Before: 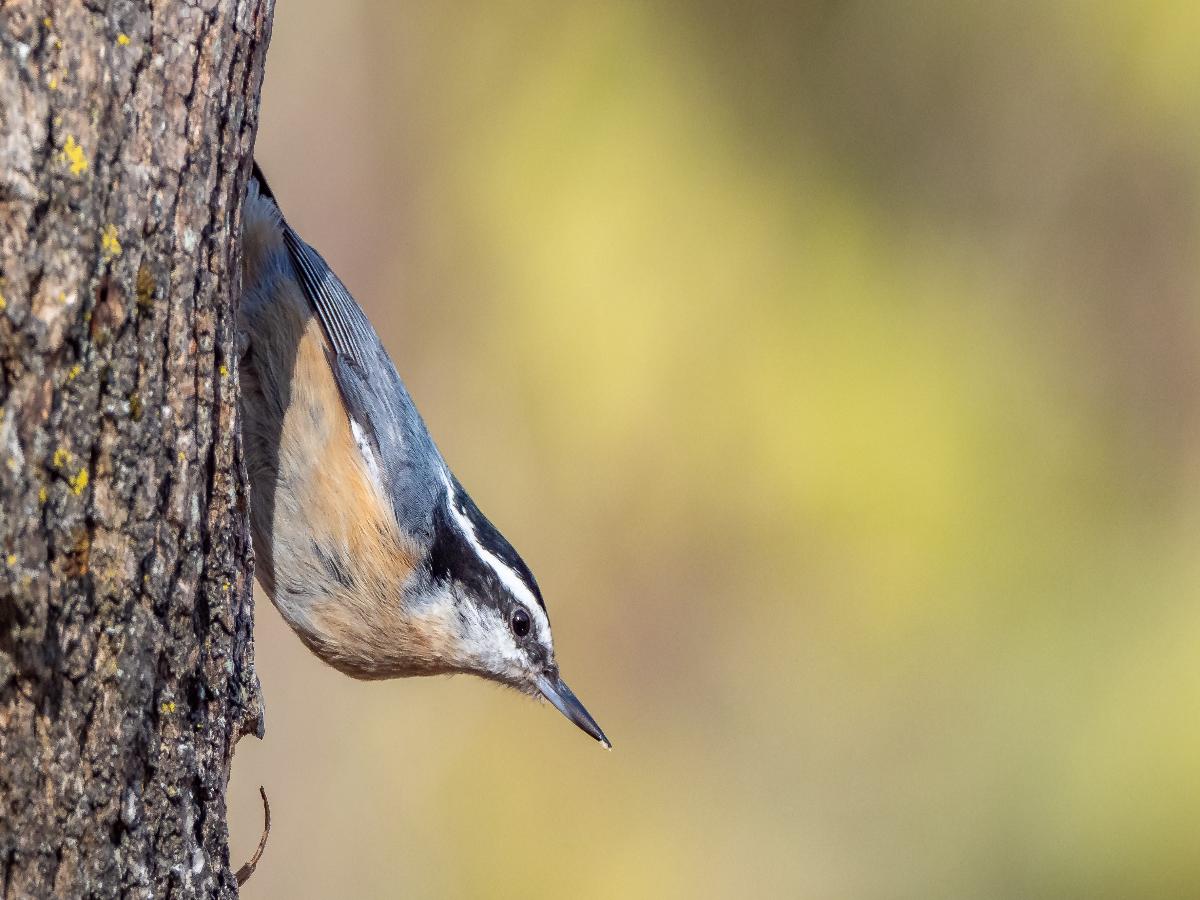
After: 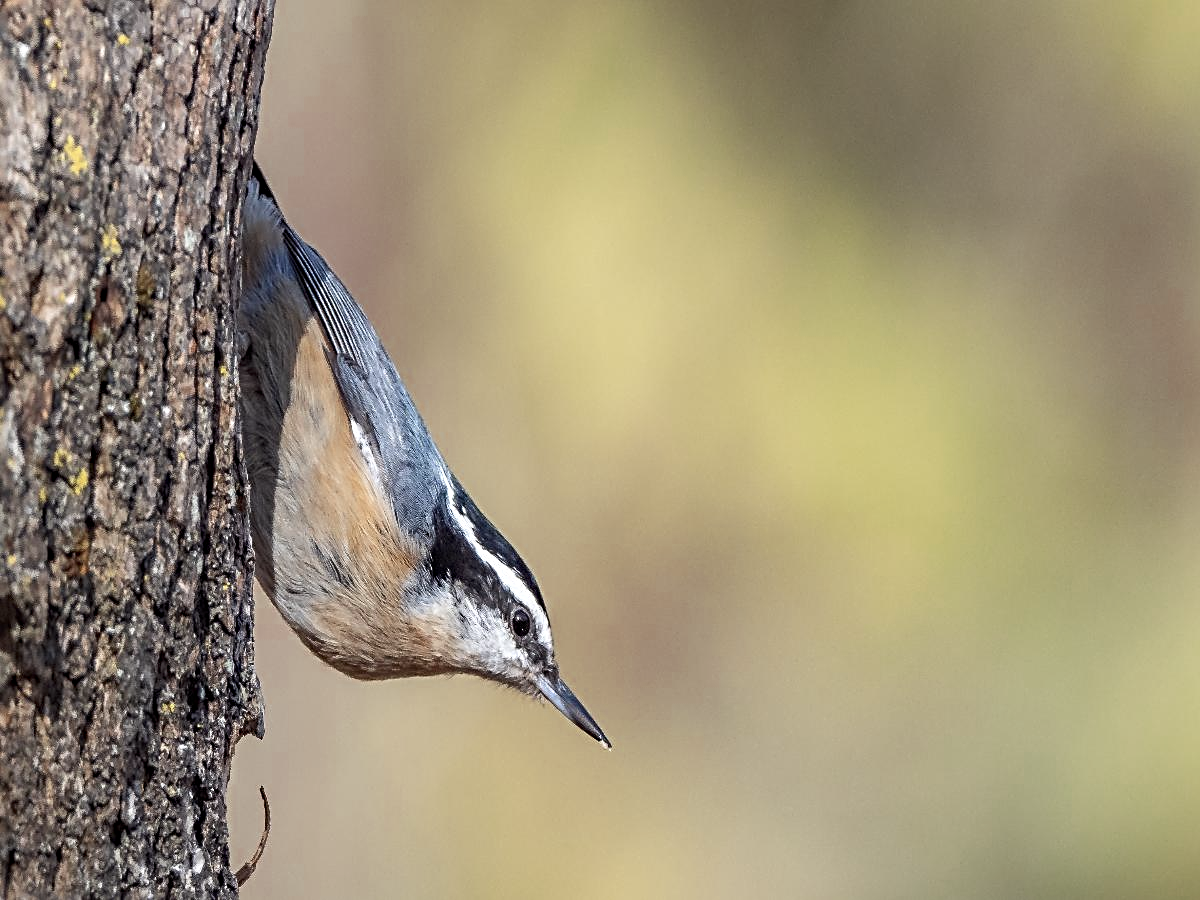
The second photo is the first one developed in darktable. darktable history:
color zones: curves: ch0 [(0, 0.5) (0.125, 0.4) (0.25, 0.5) (0.375, 0.4) (0.5, 0.4) (0.625, 0.6) (0.75, 0.6) (0.875, 0.5)]; ch1 [(0, 0.35) (0.125, 0.45) (0.25, 0.35) (0.375, 0.35) (0.5, 0.35) (0.625, 0.35) (0.75, 0.45) (0.875, 0.35)]; ch2 [(0, 0.6) (0.125, 0.5) (0.25, 0.5) (0.375, 0.6) (0.5, 0.6) (0.625, 0.5) (0.75, 0.5) (0.875, 0.5)]
sharpen: radius 3.107
